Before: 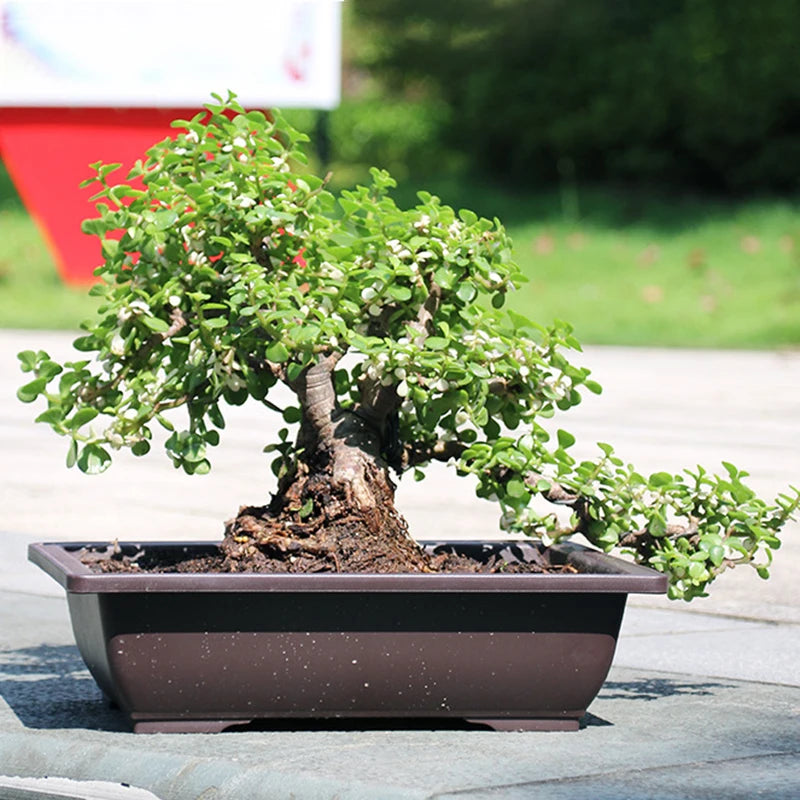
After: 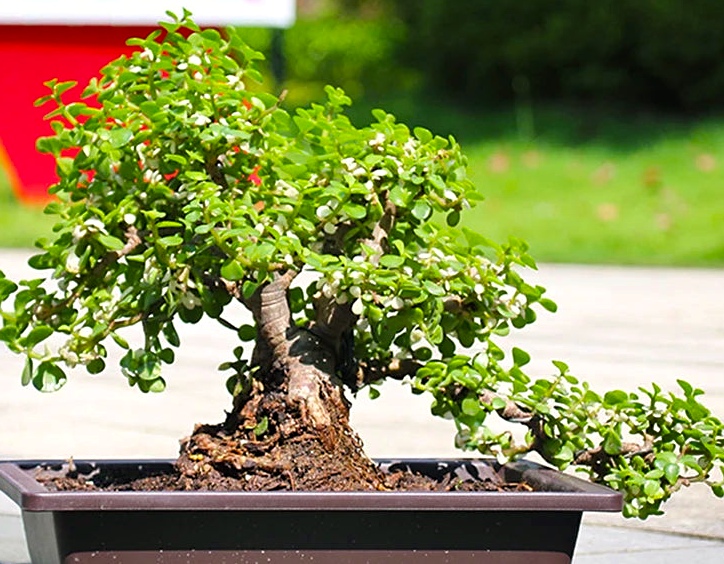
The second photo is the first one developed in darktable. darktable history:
sharpen: amount 0.215
color balance rgb: power › chroma 0.688%, power › hue 60°, perceptual saturation grading › global saturation 25.052%, global vibrance 20%
shadows and highlights: shadows 13.72, white point adjustment 1.19, soften with gaussian
crop: left 5.633%, top 10.334%, right 3.759%, bottom 19.074%
